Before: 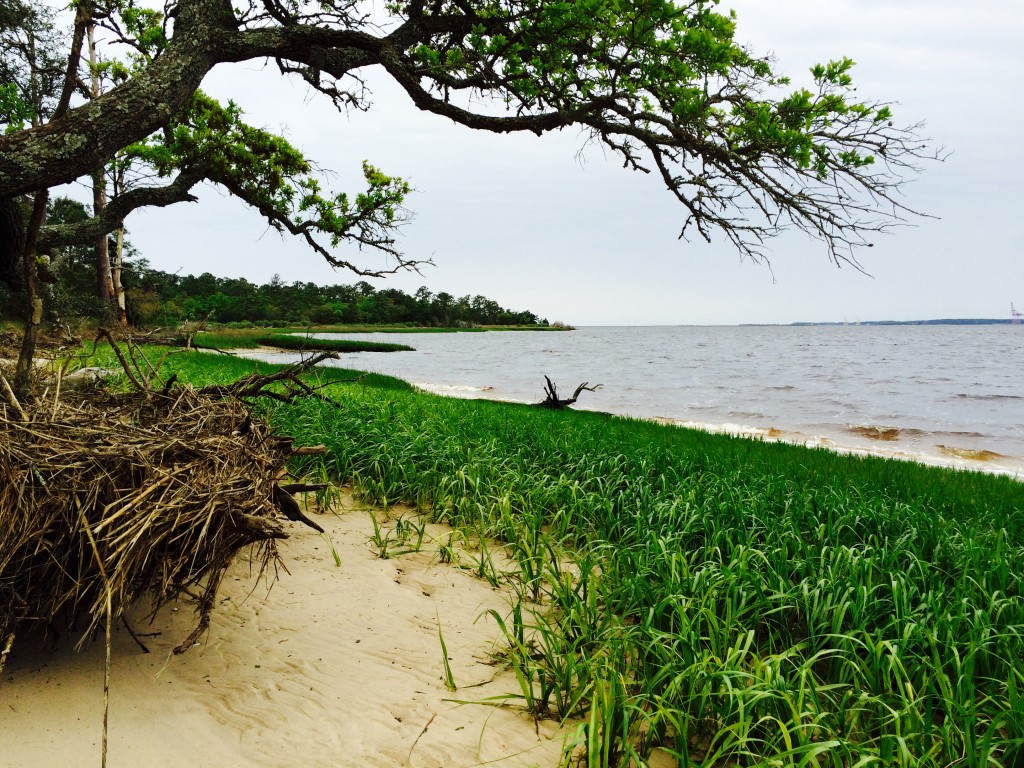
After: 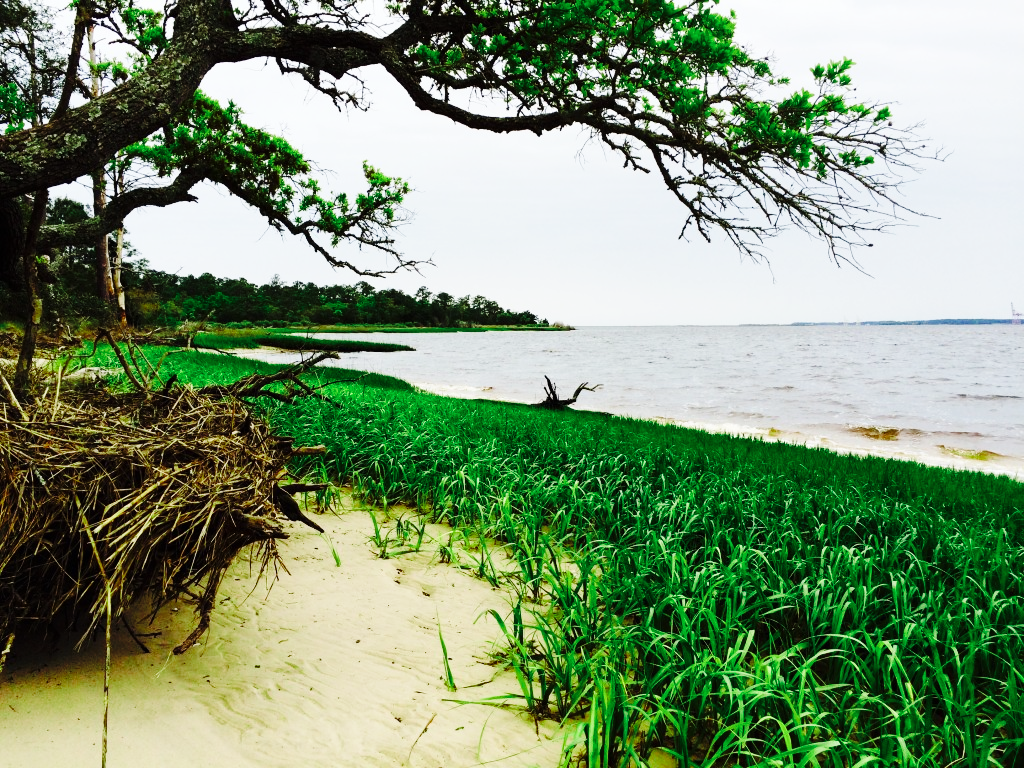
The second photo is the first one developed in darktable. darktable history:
color zones: curves: ch2 [(0, 0.5) (0.143, 0.517) (0.286, 0.571) (0.429, 0.522) (0.571, 0.5) (0.714, 0.5) (0.857, 0.5) (1, 0.5)]
base curve: curves: ch0 [(0, 0) (0.036, 0.025) (0.121, 0.166) (0.206, 0.329) (0.605, 0.79) (1, 1)], preserve colors none
